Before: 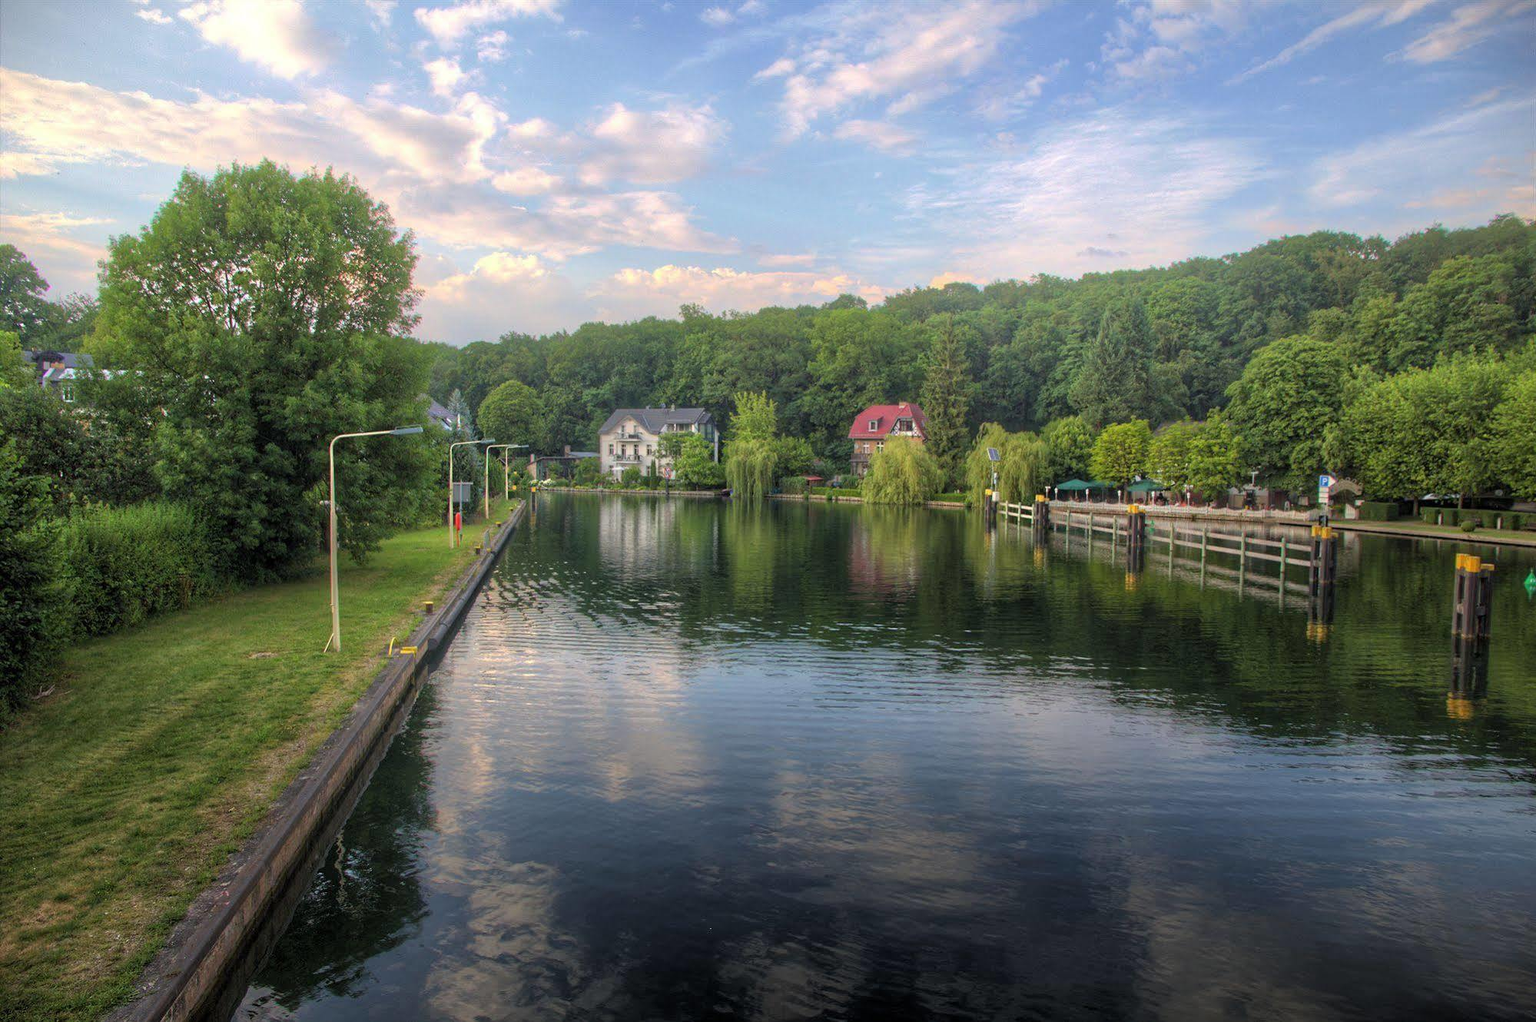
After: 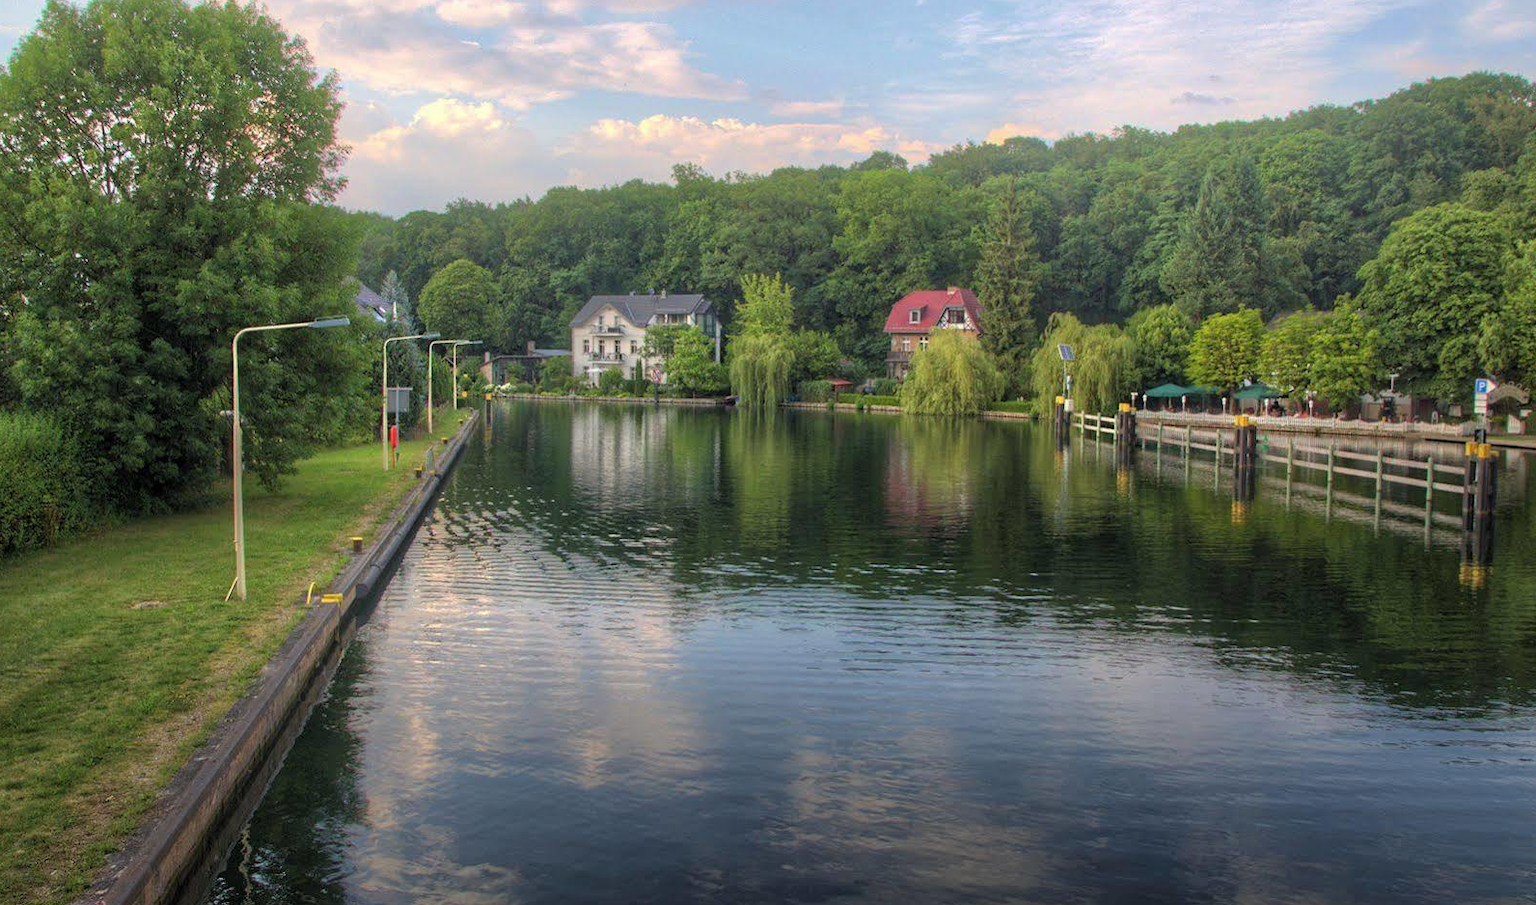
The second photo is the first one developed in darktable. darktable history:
crop: left 9.414%, top 17.065%, right 10.924%, bottom 12.398%
